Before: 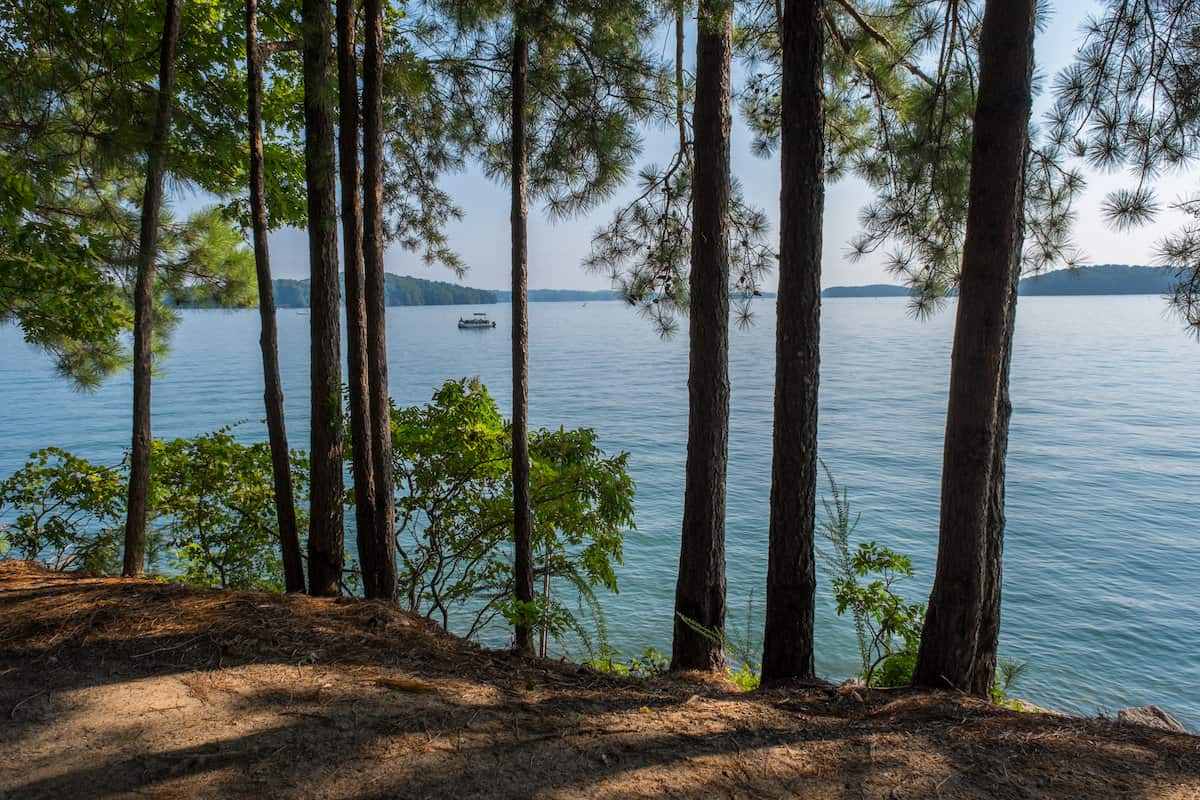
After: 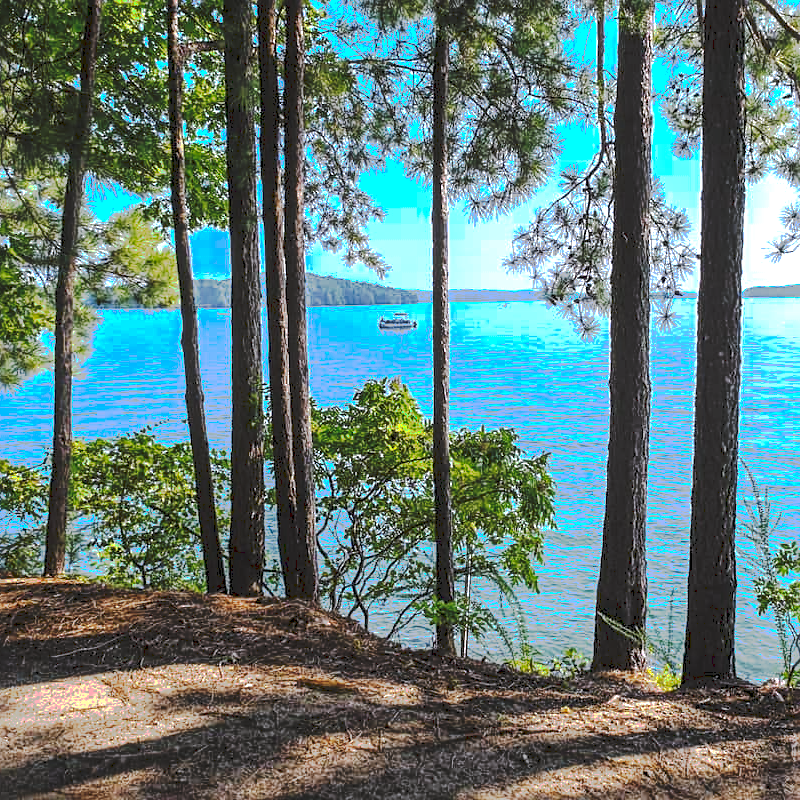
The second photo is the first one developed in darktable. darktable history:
sharpen: on, module defaults
tone curve: curves: ch0 [(0, 0) (0.003, 0.118) (0.011, 0.118) (0.025, 0.122) (0.044, 0.131) (0.069, 0.142) (0.1, 0.155) (0.136, 0.168) (0.177, 0.183) (0.224, 0.216) (0.277, 0.265) (0.335, 0.337) (0.399, 0.415) (0.468, 0.506) (0.543, 0.586) (0.623, 0.665) (0.709, 0.716) (0.801, 0.737) (0.898, 0.744) (1, 1)], preserve colors none
white balance: red 0.967, blue 1.119, emerald 0.756
exposure: black level correction 0, exposure 1.1 EV, compensate exposure bias true, compensate highlight preservation false
local contrast: highlights 99%, shadows 86%, detail 160%, midtone range 0.2
crop and rotate: left 6.617%, right 26.717%
